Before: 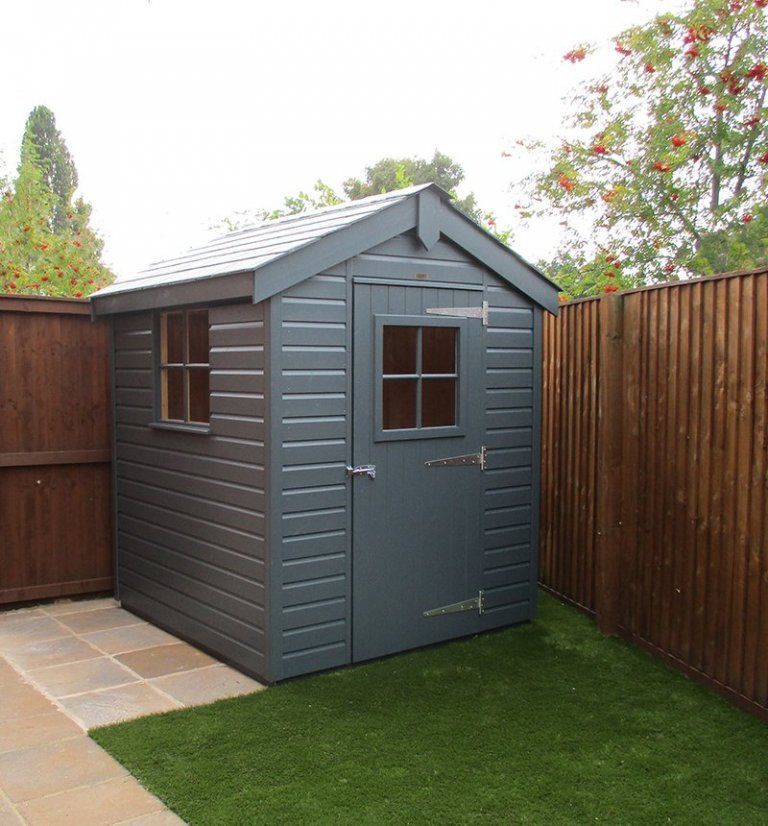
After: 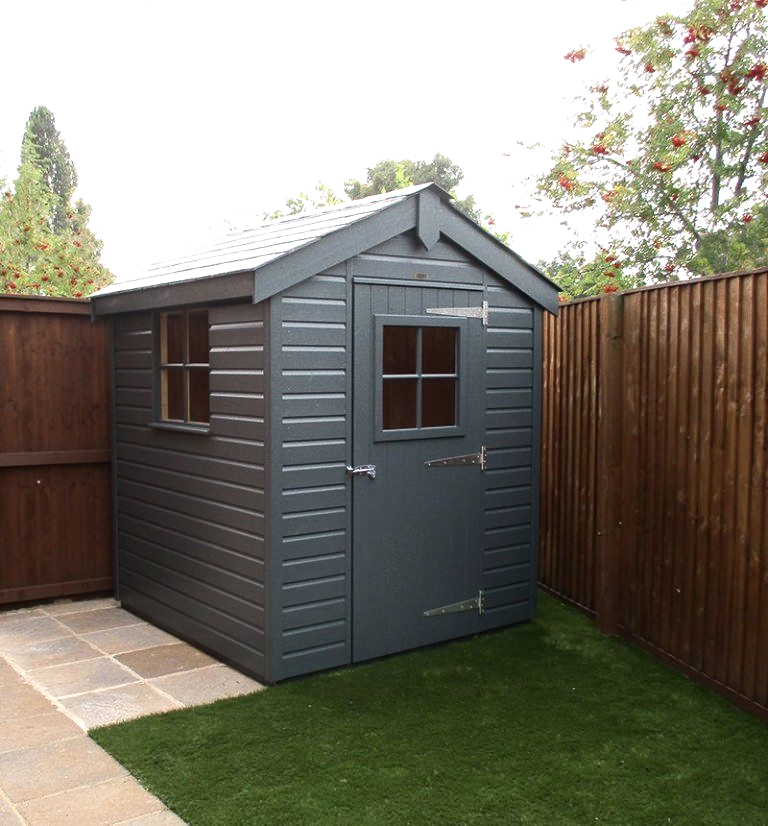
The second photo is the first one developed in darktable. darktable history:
color balance rgb: highlights gain › luminance 1.143%, highlights gain › chroma 0.325%, highlights gain › hue 42.64°, perceptual saturation grading › global saturation -9.841%, perceptual saturation grading › highlights -26.952%, perceptual saturation grading › shadows 21.751%, perceptual brilliance grading › global brilliance 14.559%, perceptual brilliance grading › shadows -35.451%
